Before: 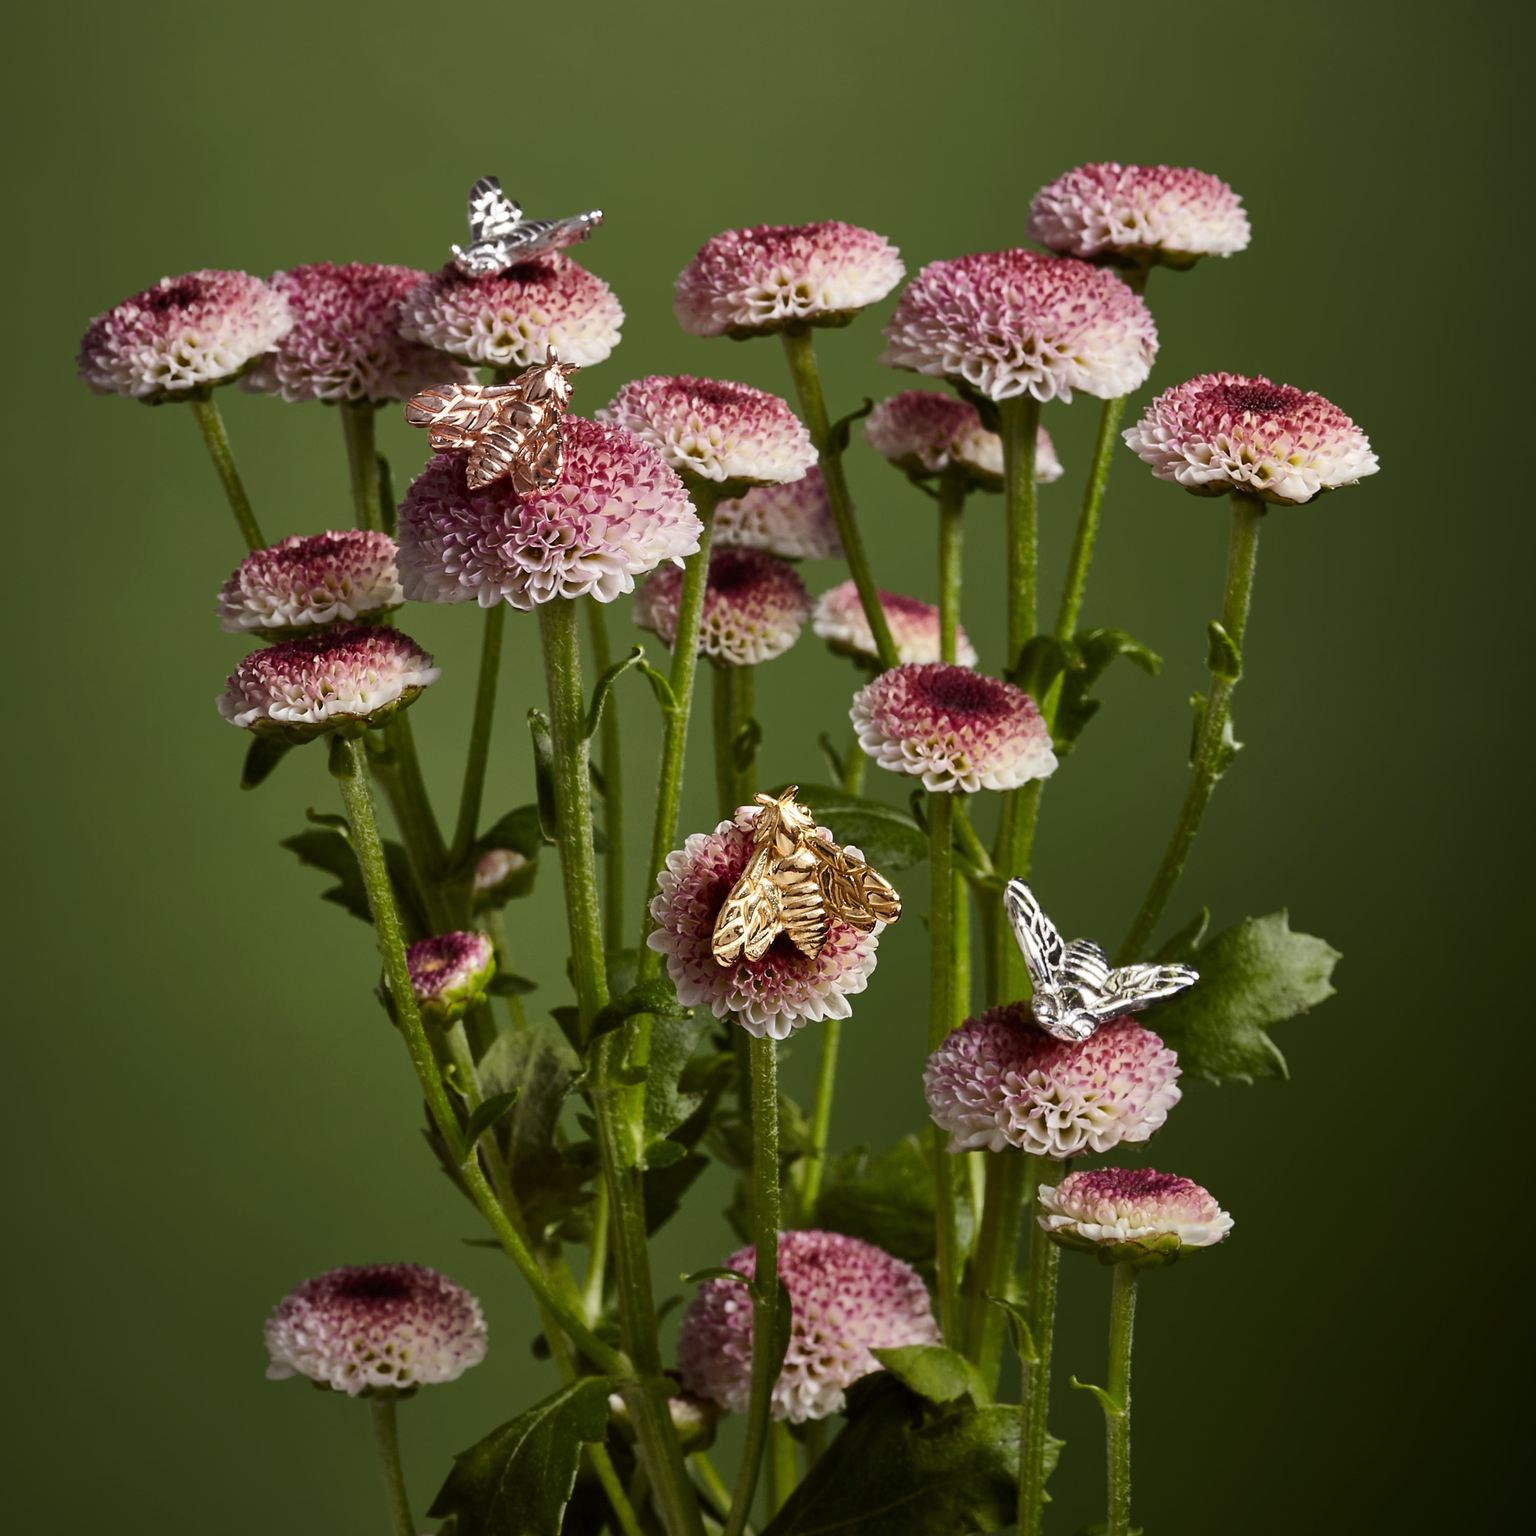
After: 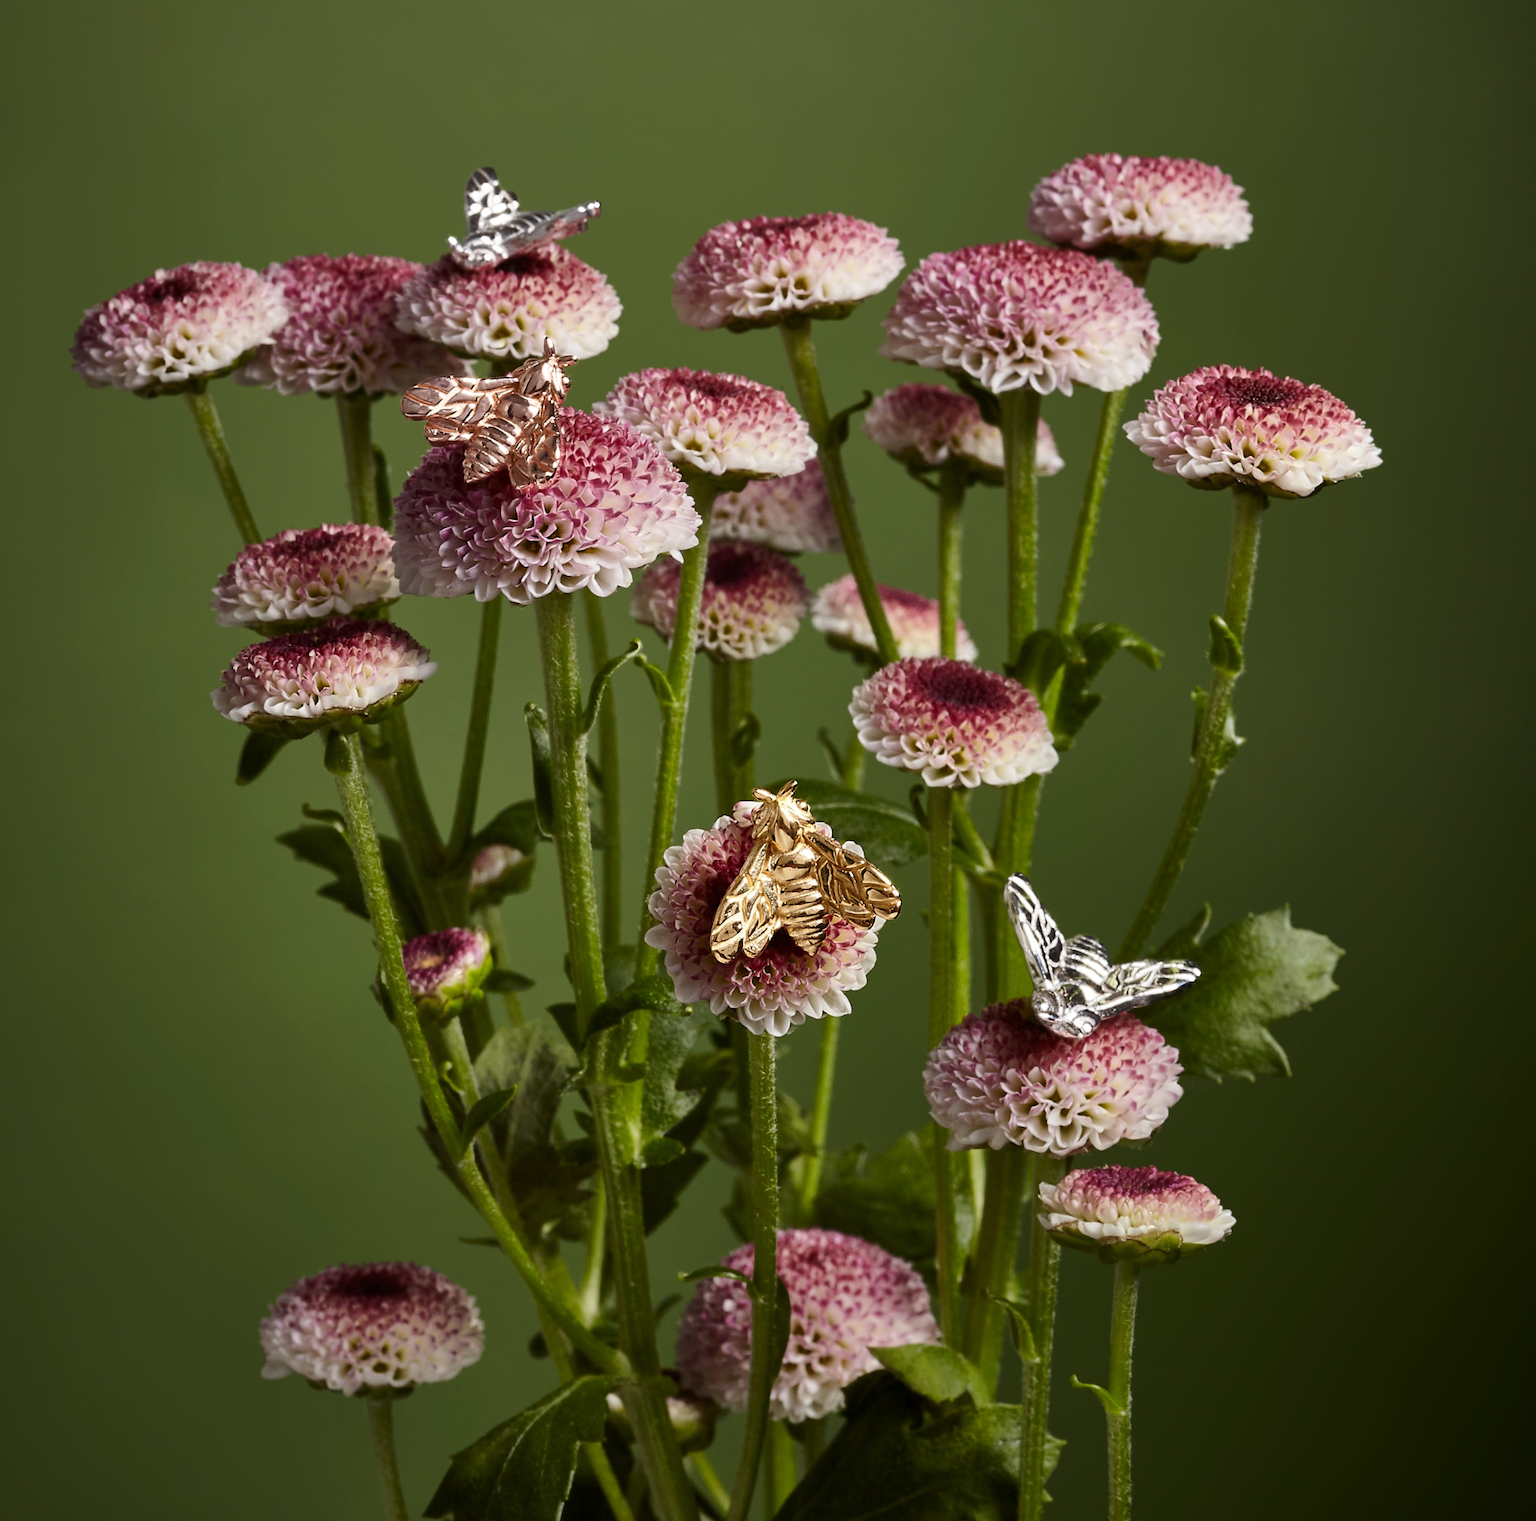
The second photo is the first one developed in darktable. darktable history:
crop: left 0.464%, top 0.667%, right 0.201%, bottom 0.916%
